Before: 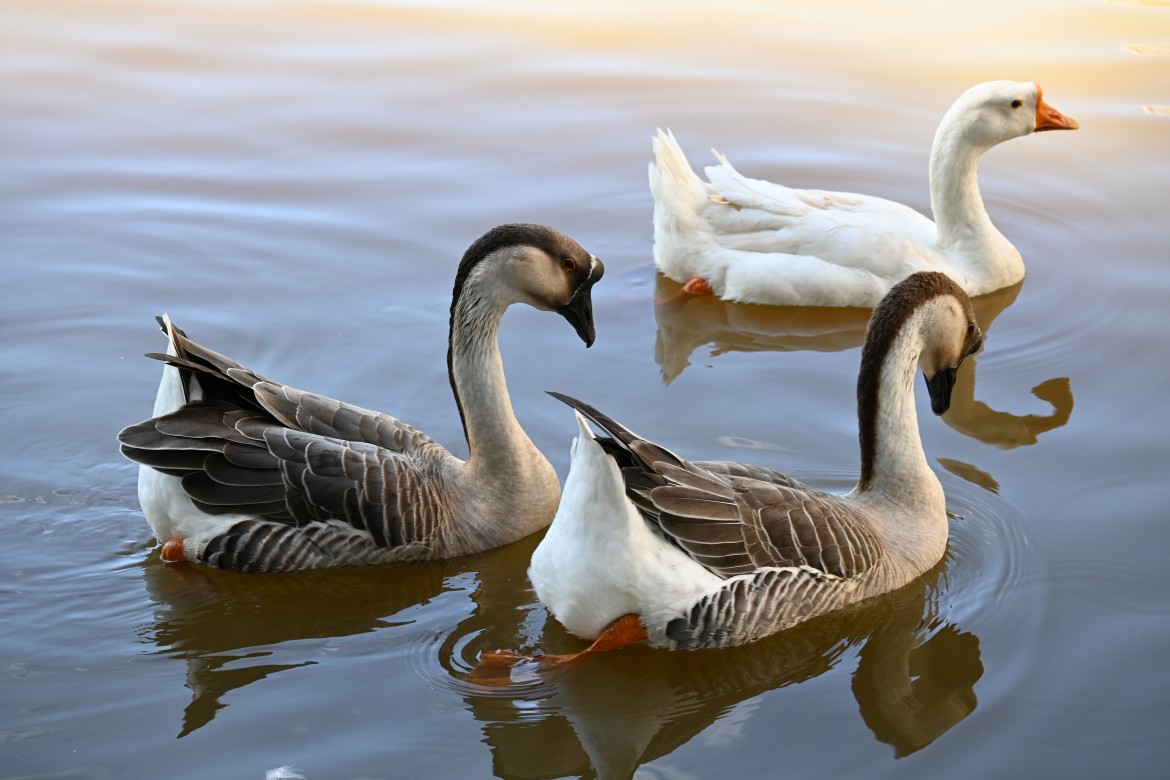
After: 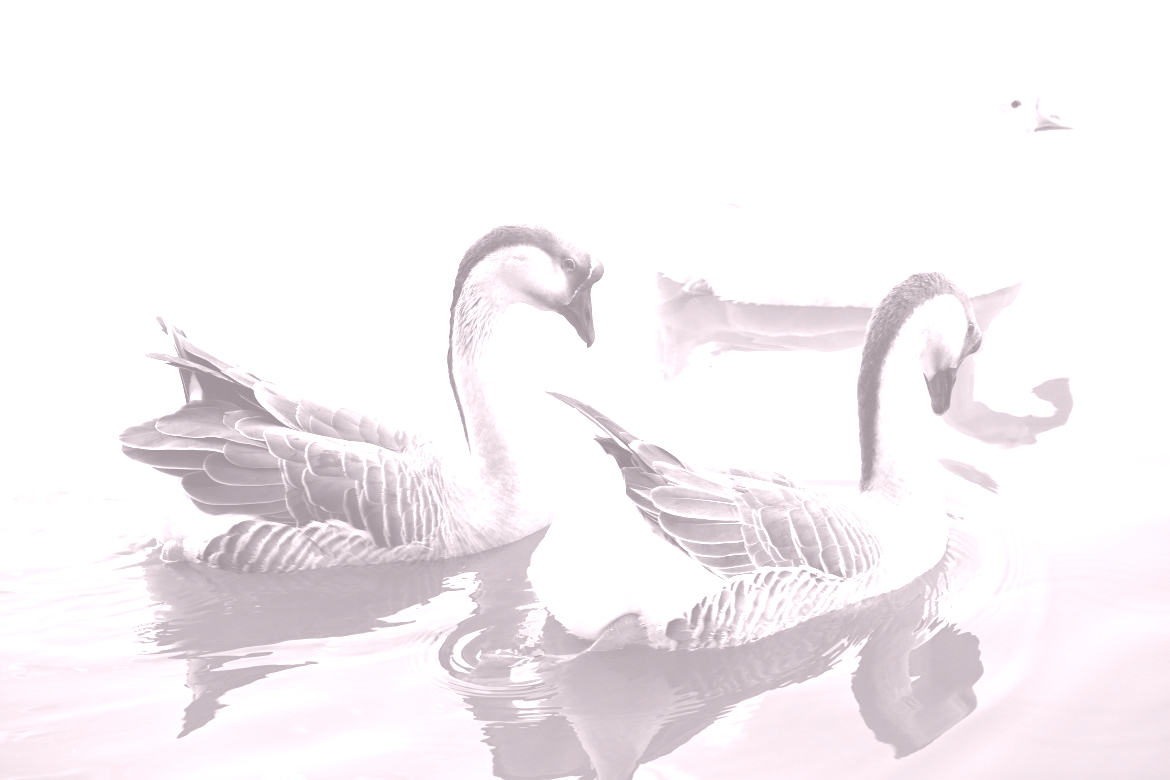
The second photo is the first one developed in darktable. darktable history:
exposure: exposure 0.7 EV, compensate highlight preservation false
color calibration: illuminant as shot in camera, x 0.363, y 0.385, temperature 4528.04 K
colorize: hue 25.2°, saturation 83%, source mix 82%, lightness 79%, version 1
contrast brightness saturation: contrast -0.28
